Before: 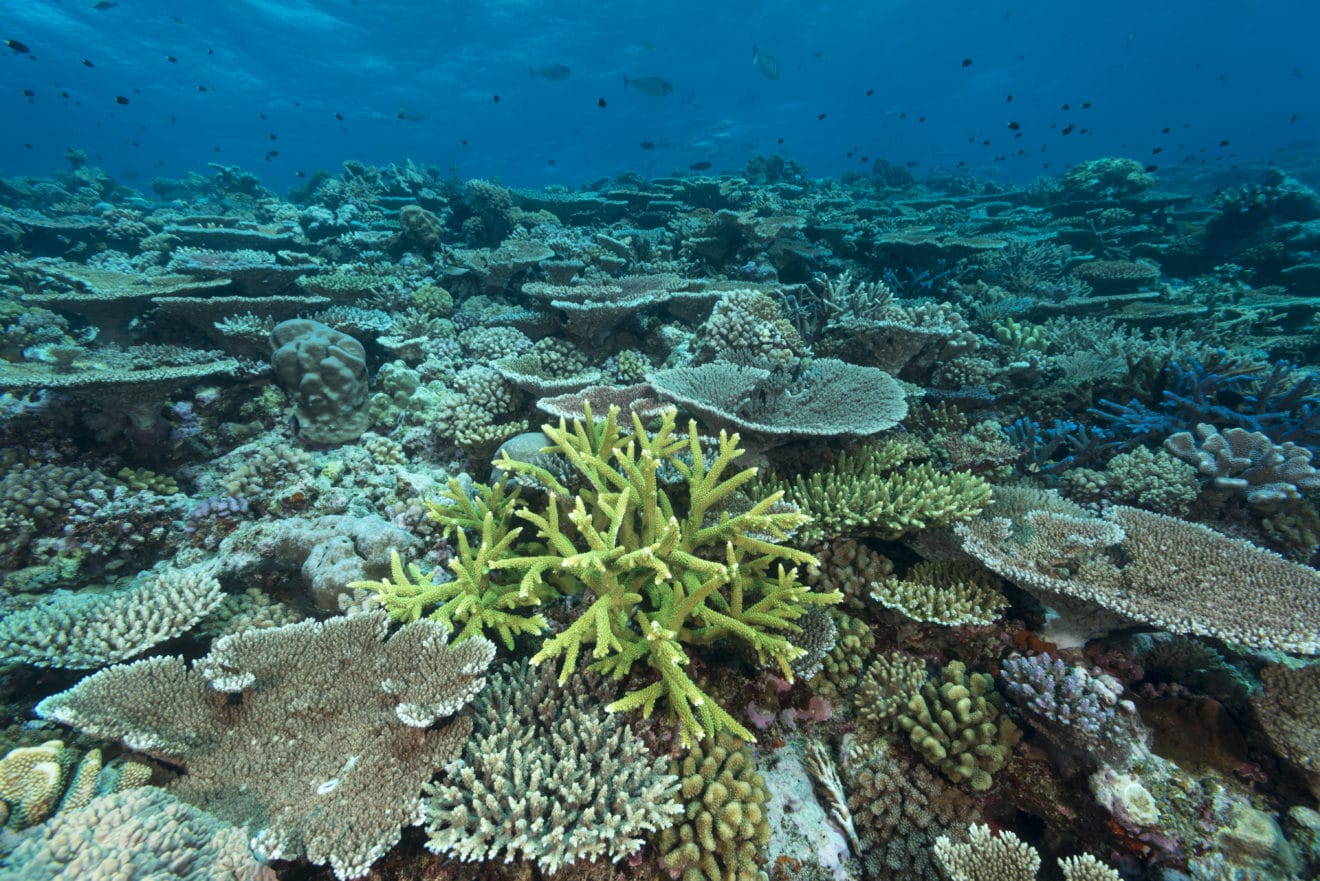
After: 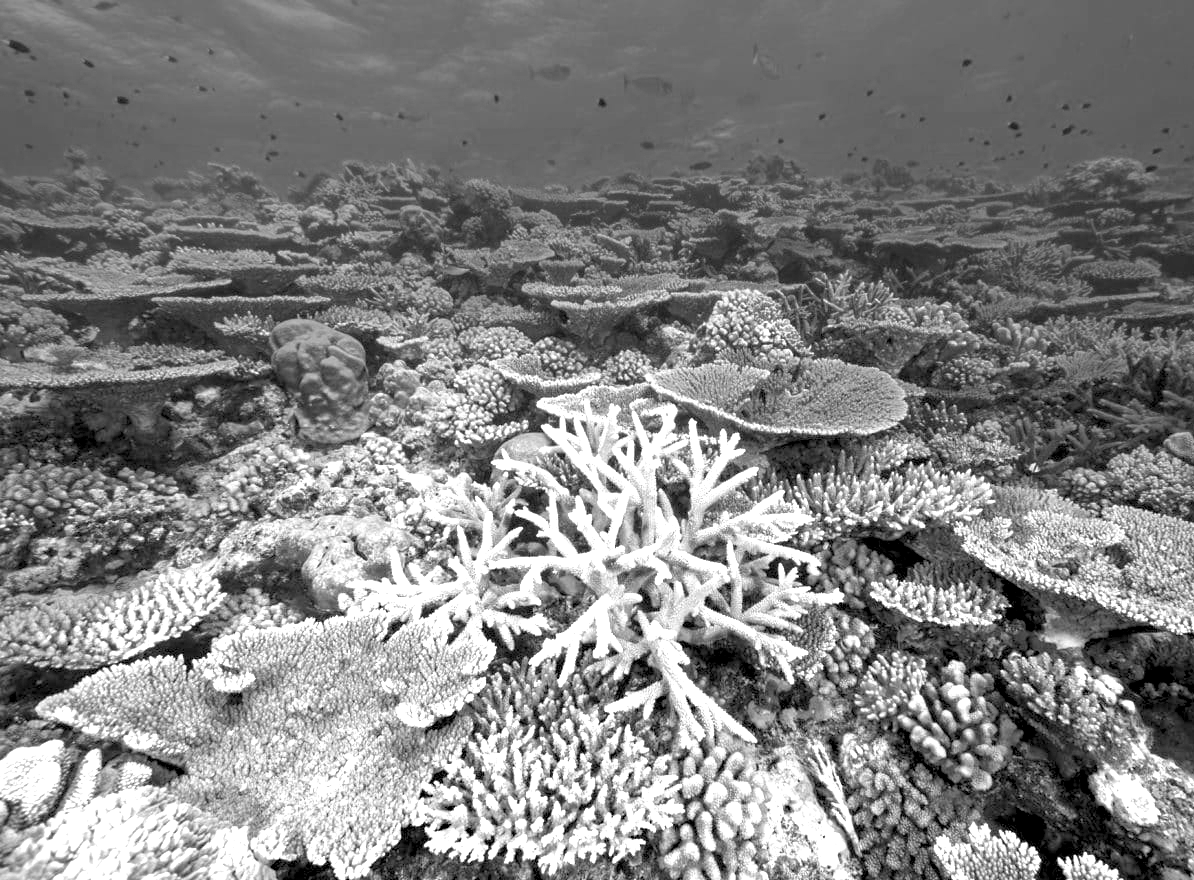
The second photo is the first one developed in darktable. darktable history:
rgb levels: levels [[0.013, 0.434, 0.89], [0, 0.5, 1], [0, 0.5, 1]]
white balance: red 1.123, blue 0.83
exposure: black level correction 0, exposure 1.1 EV, compensate exposure bias true, compensate highlight preservation false
color zones: curves: ch0 [(0.002, 0.593) (0.143, 0.417) (0.285, 0.541) (0.455, 0.289) (0.608, 0.327) (0.727, 0.283) (0.869, 0.571) (1, 0.603)]; ch1 [(0, 0) (0.143, 0) (0.286, 0) (0.429, 0) (0.571, 0) (0.714, 0) (0.857, 0)]
crop: right 9.509%, bottom 0.031%
haze removal: compatibility mode true, adaptive false
